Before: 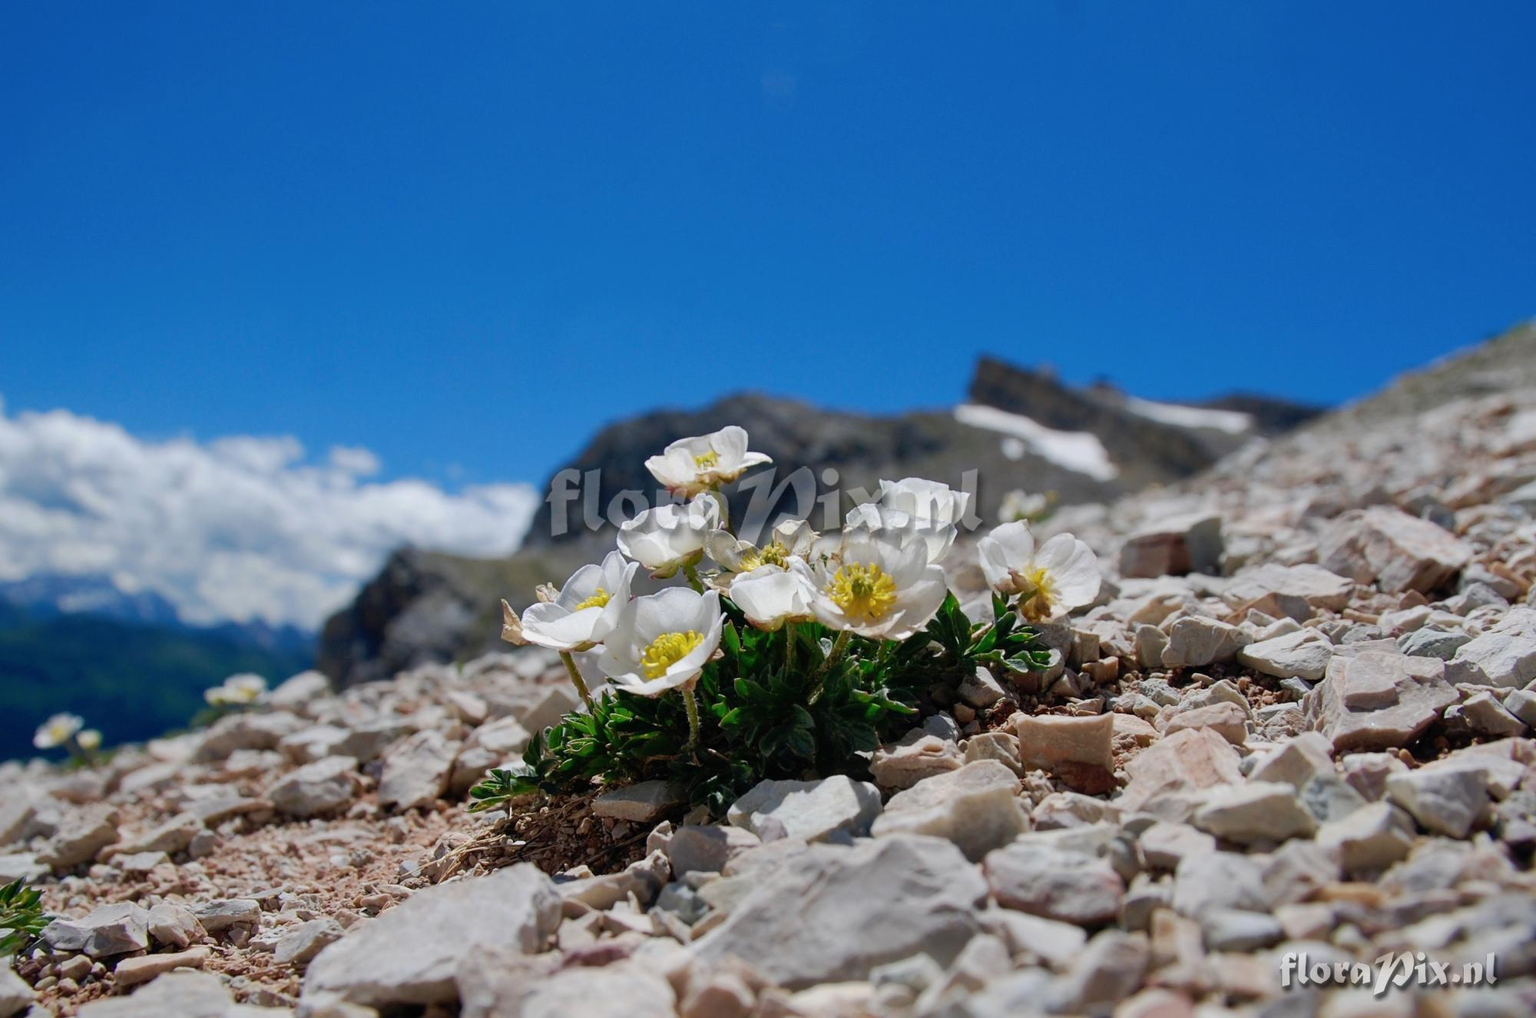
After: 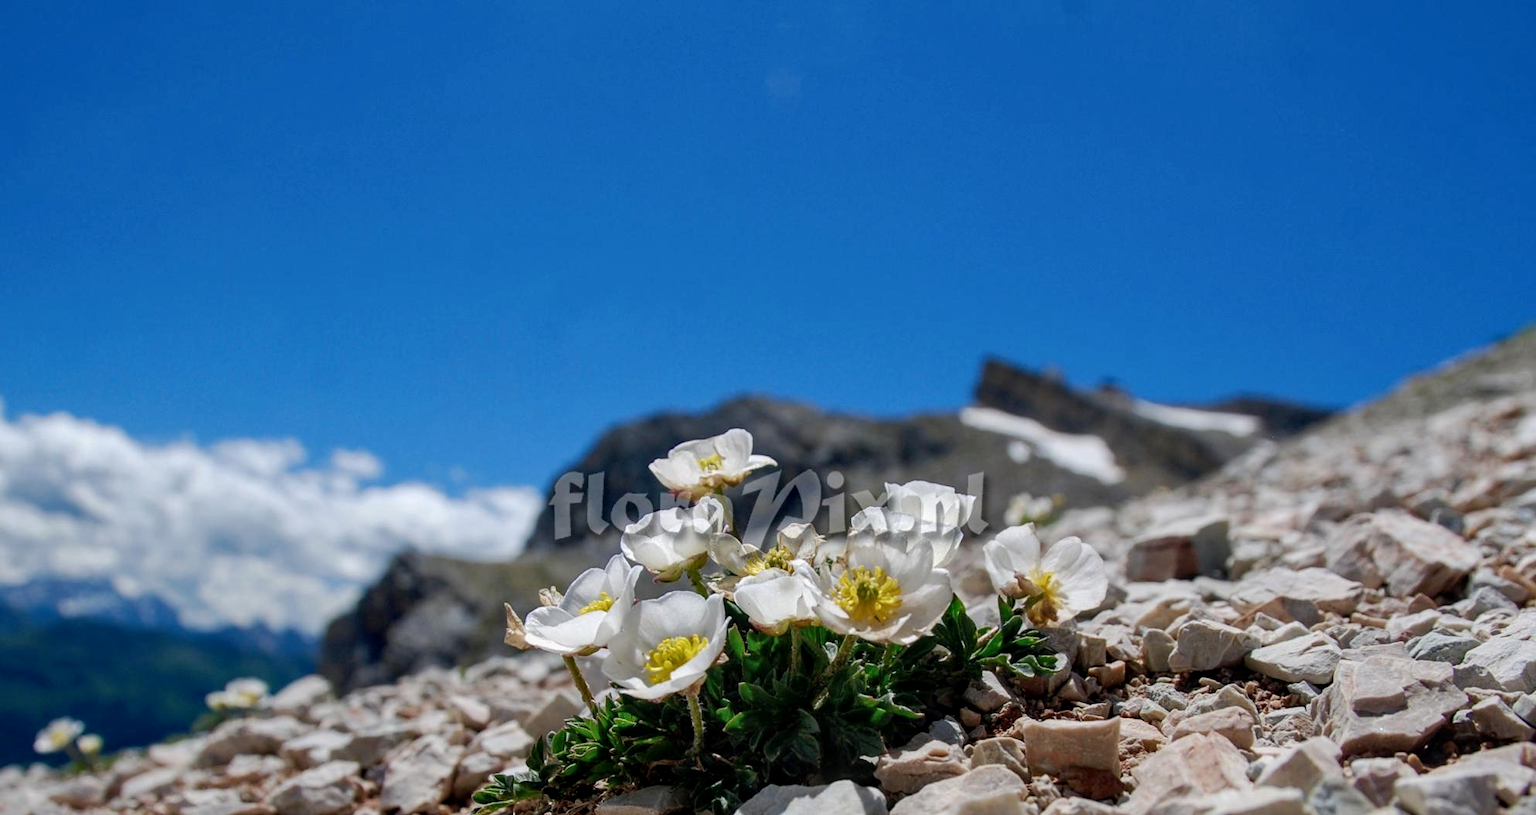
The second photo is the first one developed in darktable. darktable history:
crop: bottom 19.702%
local contrast: detail 130%
